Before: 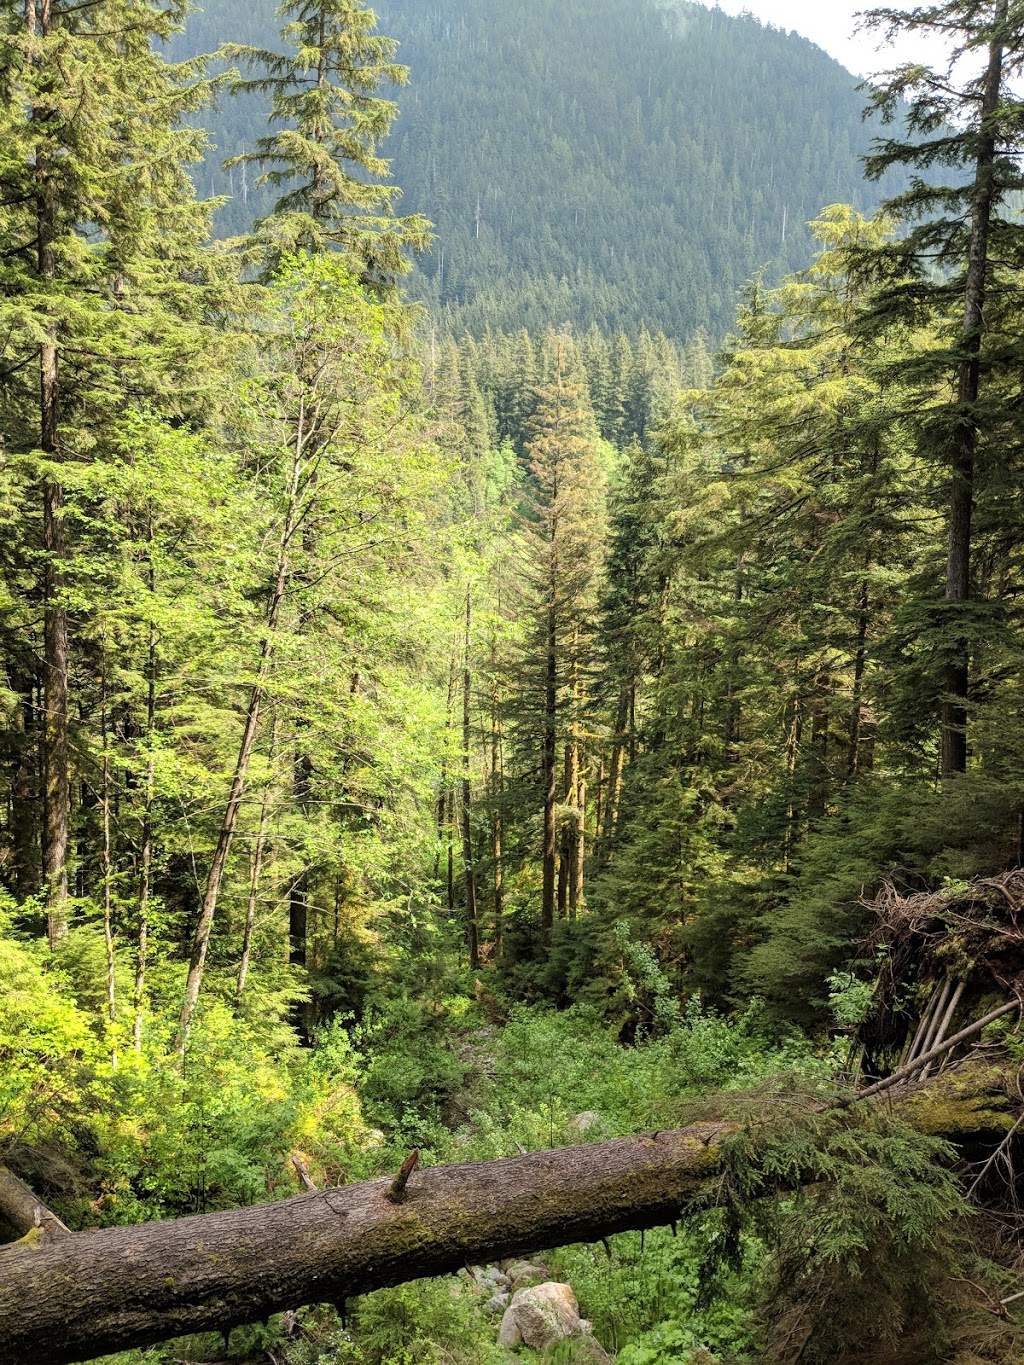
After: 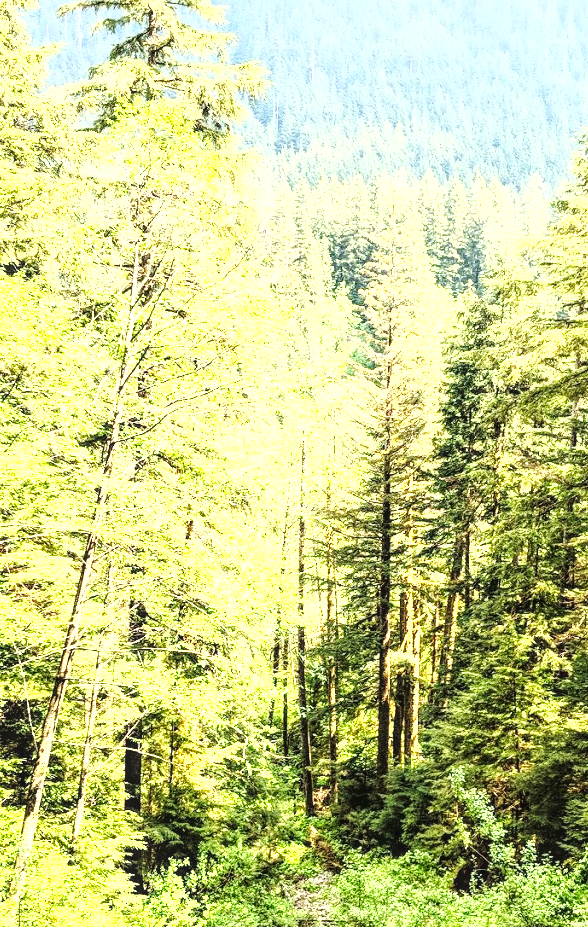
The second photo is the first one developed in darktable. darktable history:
local contrast: on, module defaults
tone curve: curves: ch0 [(0, 0) (0.003, 0.028) (0.011, 0.028) (0.025, 0.026) (0.044, 0.036) (0.069, 0.06) (0.1, 0.101) (0.136, 0.15) (0.177, 0.203) (0.224, 0.271) (0.277, 0.345) (0.335, 0.422) (0.399, 0.515) (0.468, 0.611) (0.543, 0.716) (0.623, 0.826) (0.709, 0.942) (0.801, 0.992) (0.898, 1) (1, 1)]
crop: left 16.209%, top 11.256%, right 26.279%, bottom 20.764%
base curve: curves: ch0 [(0, 0) (0.028, 0.03) (0.121, 0.232) (0.46, 0.748) (0.859, 0.968) (1, 1)], preserve colors none
